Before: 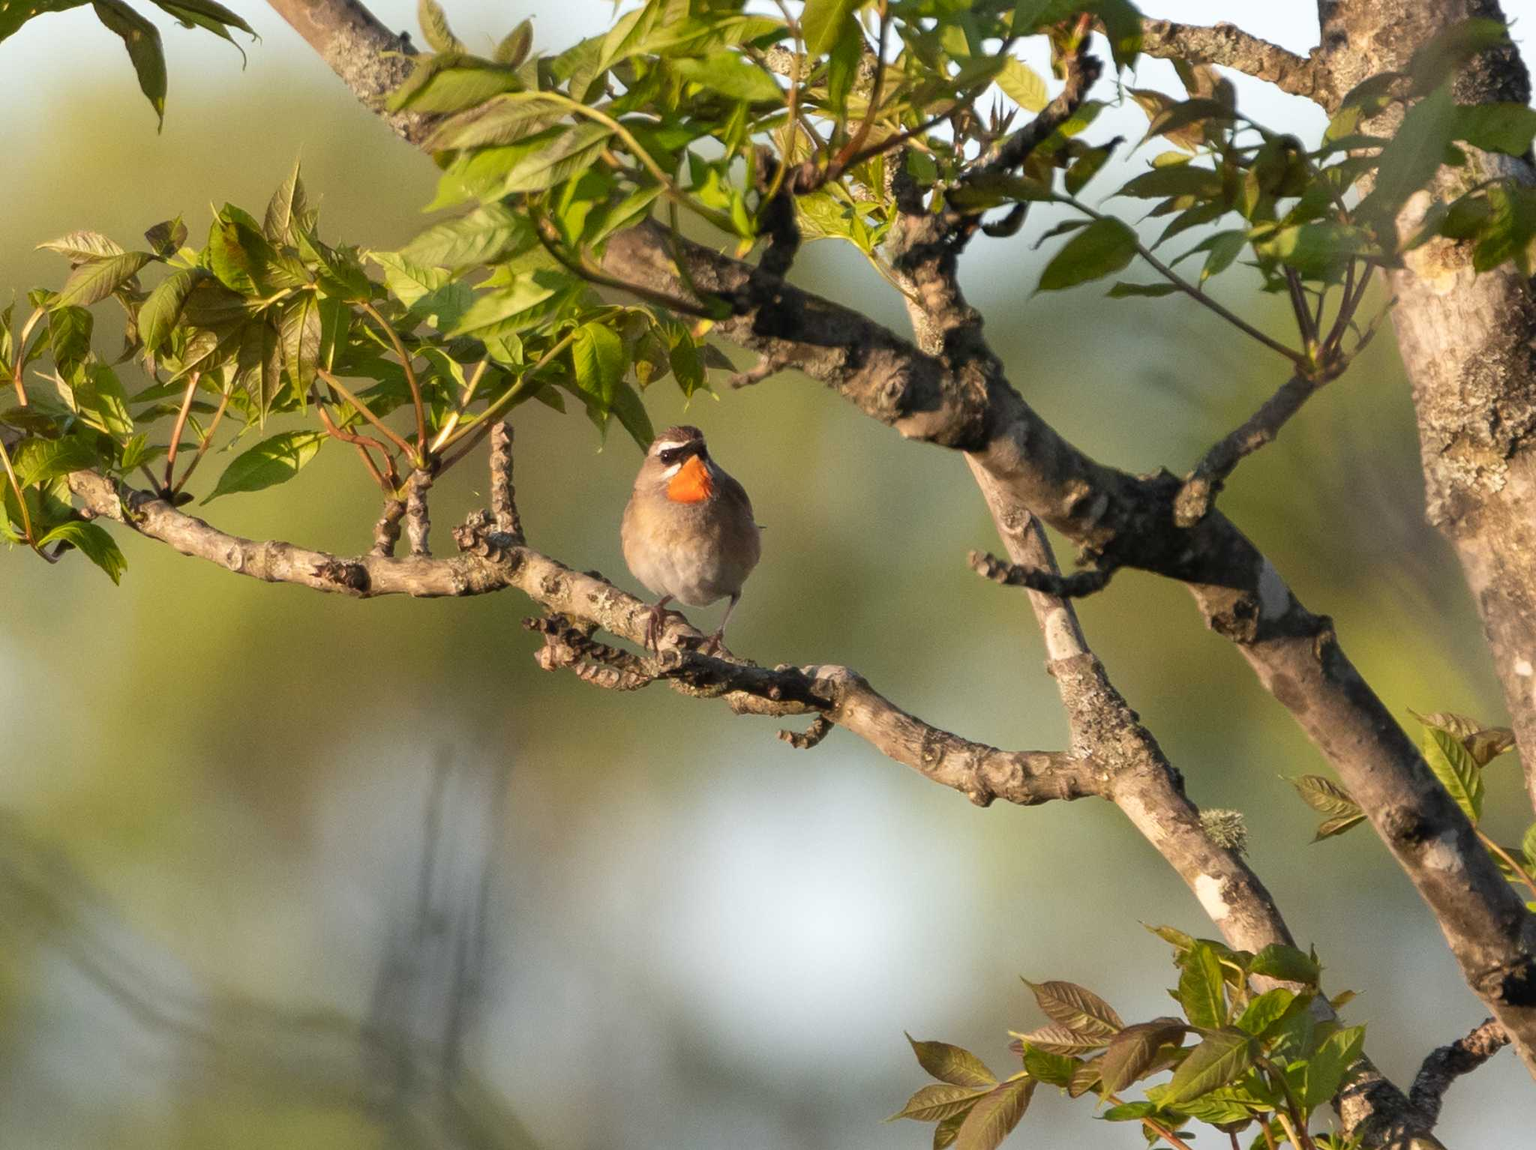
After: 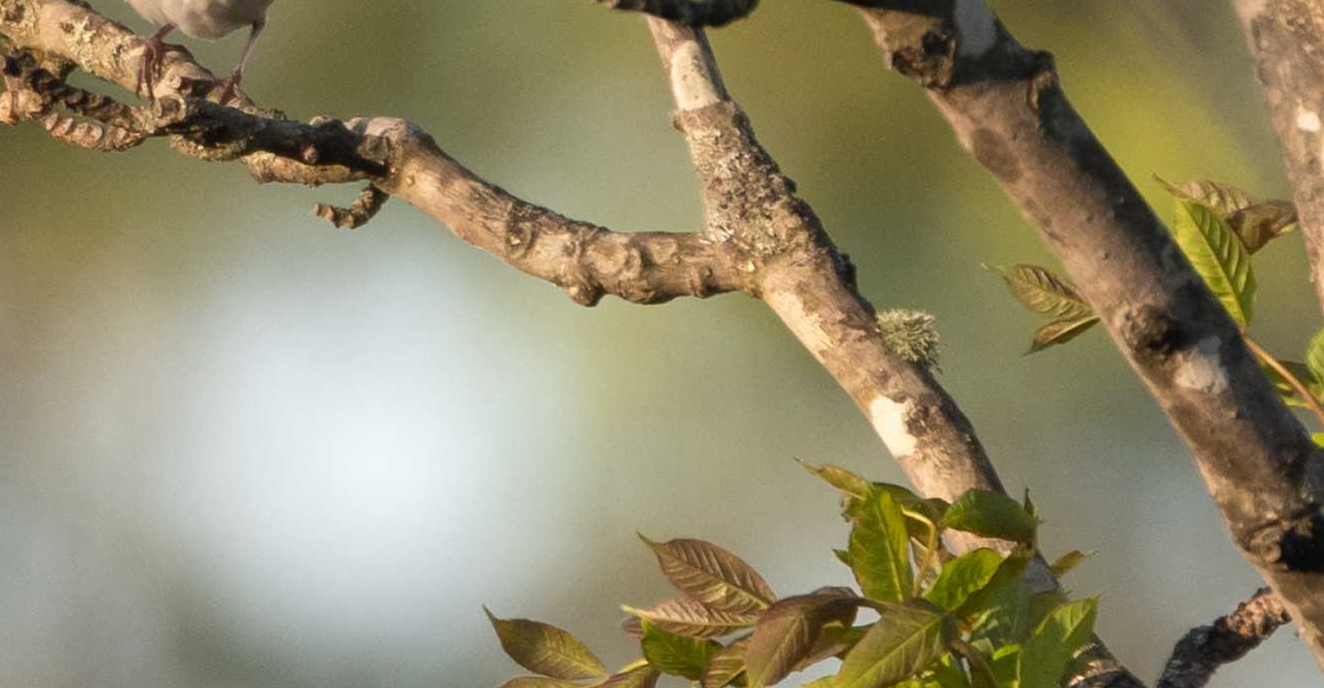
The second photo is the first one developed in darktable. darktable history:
crop and rotate: left 35.319%, top 50.21%, bottom 4.905%
